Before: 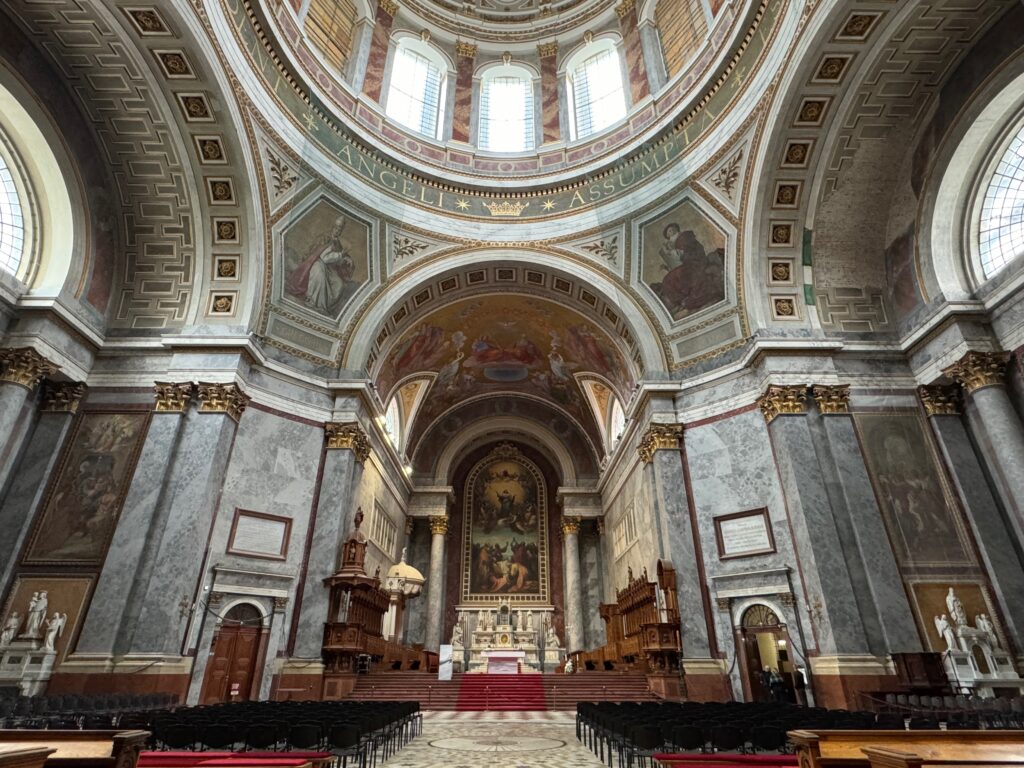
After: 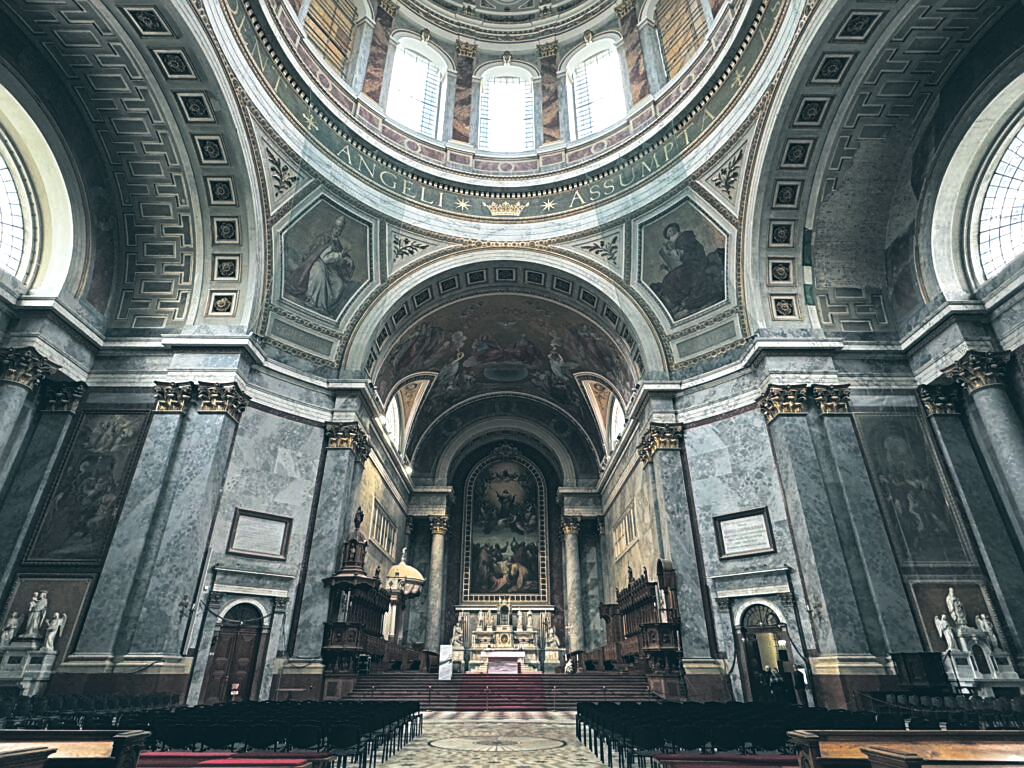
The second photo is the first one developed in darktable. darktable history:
color balance: lift [1.016, 0.983, 1, 1.017], gamma [0.958, 1, 1, 1], gain [0.981, 1.007, 0.993, 1.002], input saturation 118.26%, contrast 13.43%, contrast fulcrum 21.62%, output saturation 82.76%
split-toning: shadows › hue 201.6°, shadows › saturation 0.16, highlights › hue 50.4°, highlights › saturation 0.2, balance -49.9
sharpen: amount 0.478
